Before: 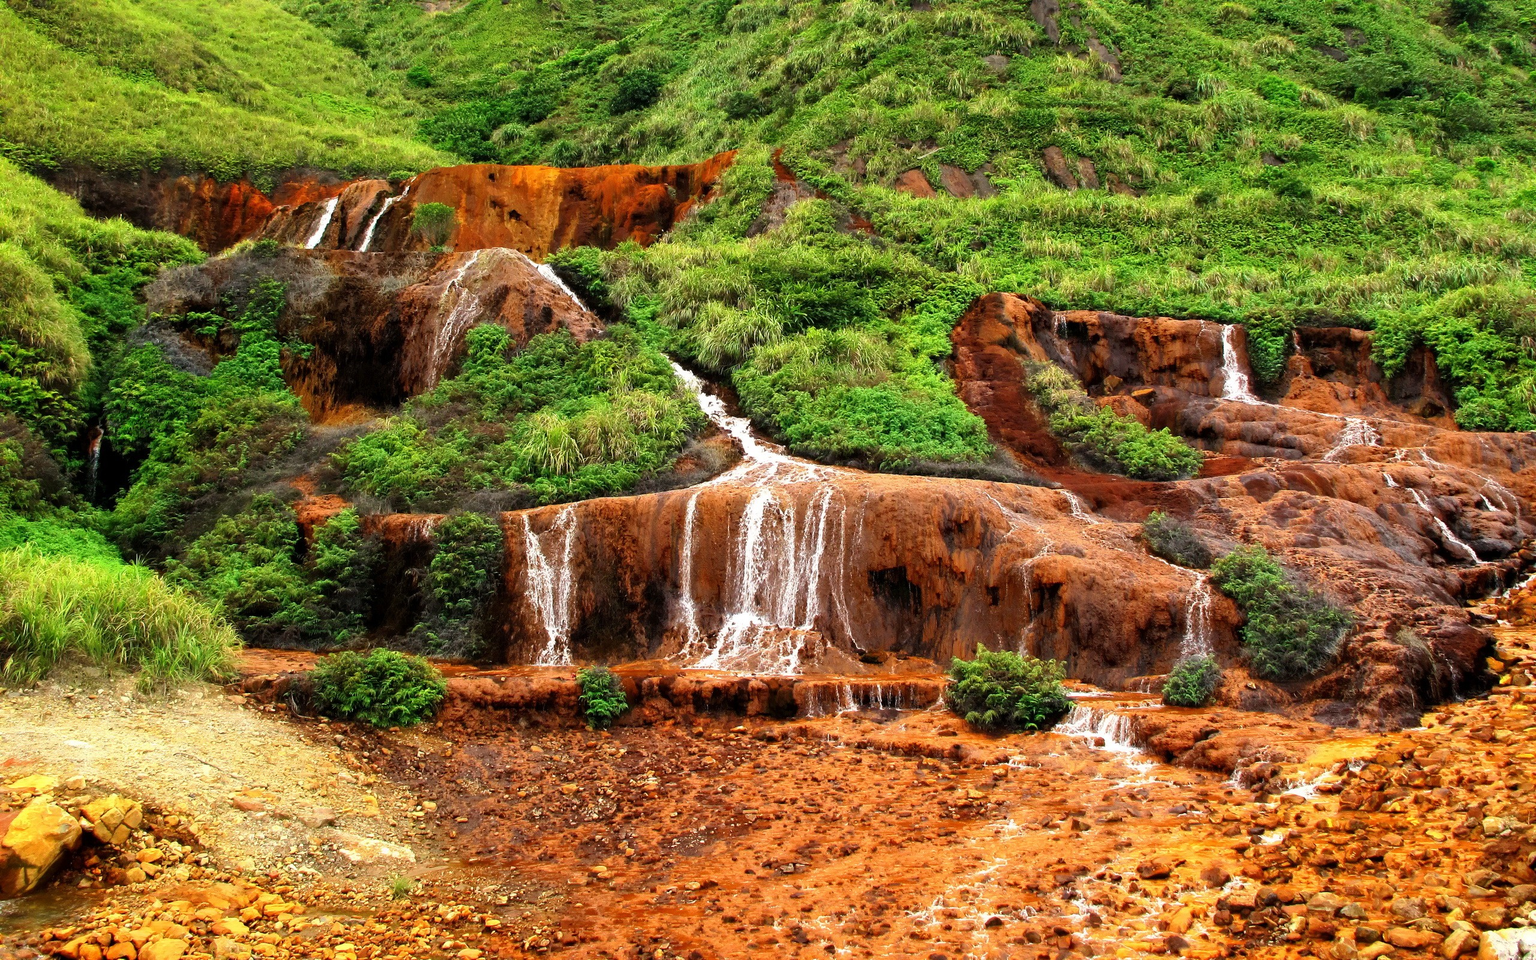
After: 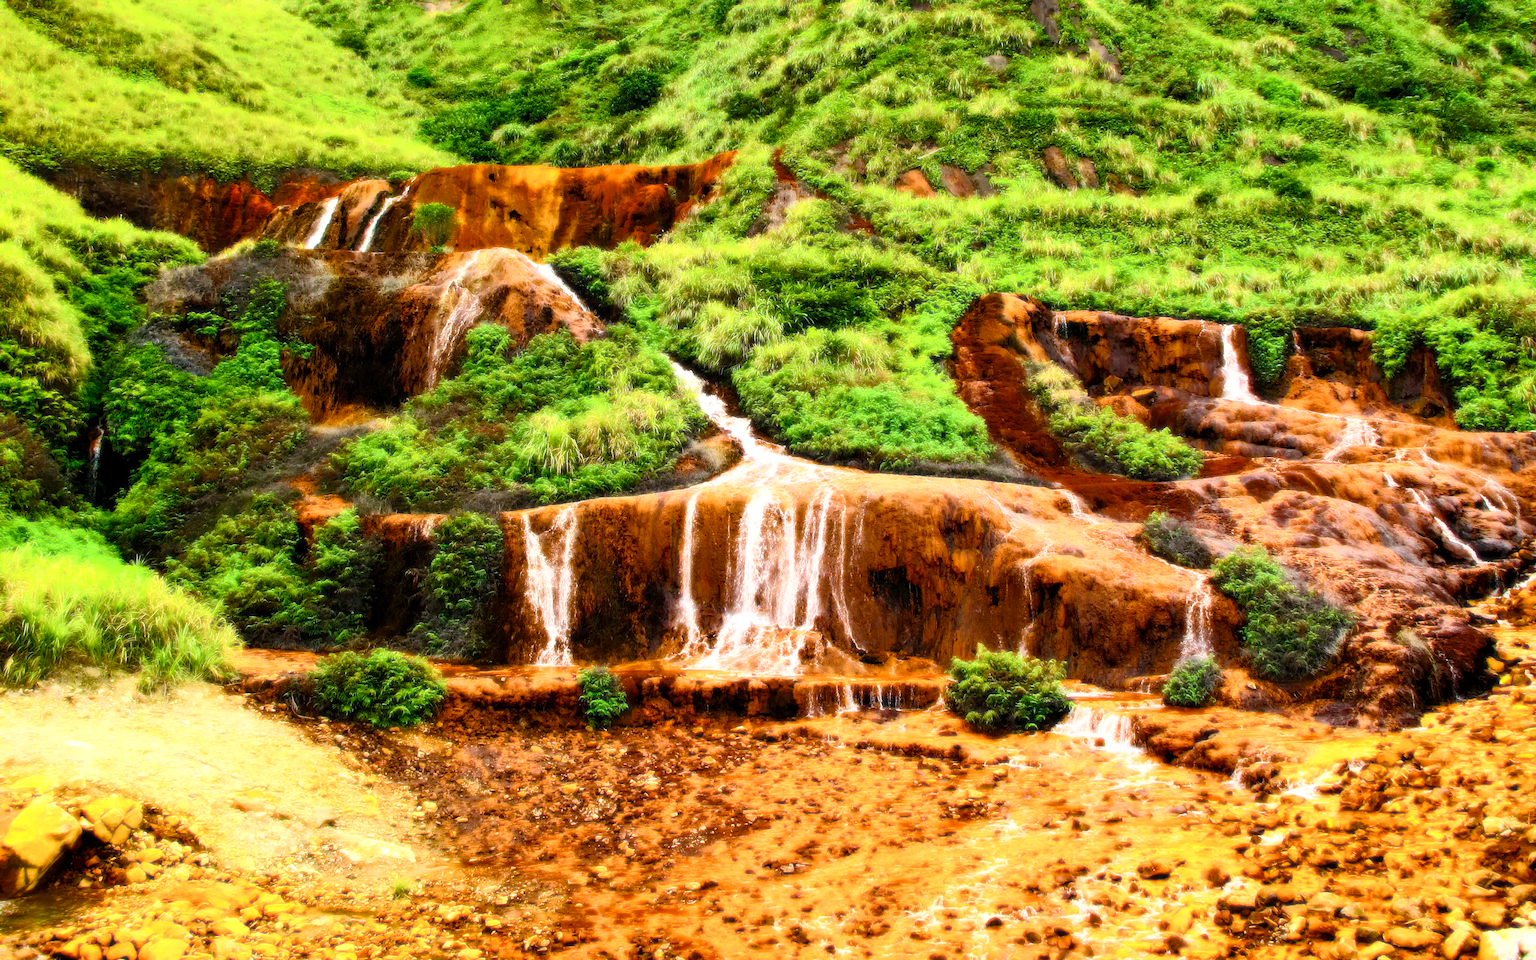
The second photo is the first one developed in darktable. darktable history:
color balance rgb: perceptual saturation grading › global saturation 35%, perceptual saturation grading › highlights -25%, perceptual saturation grading › shadows 50%
bloom: size 0%, threshold 54.82%, strength 8.31%
white balance: emerald 1
